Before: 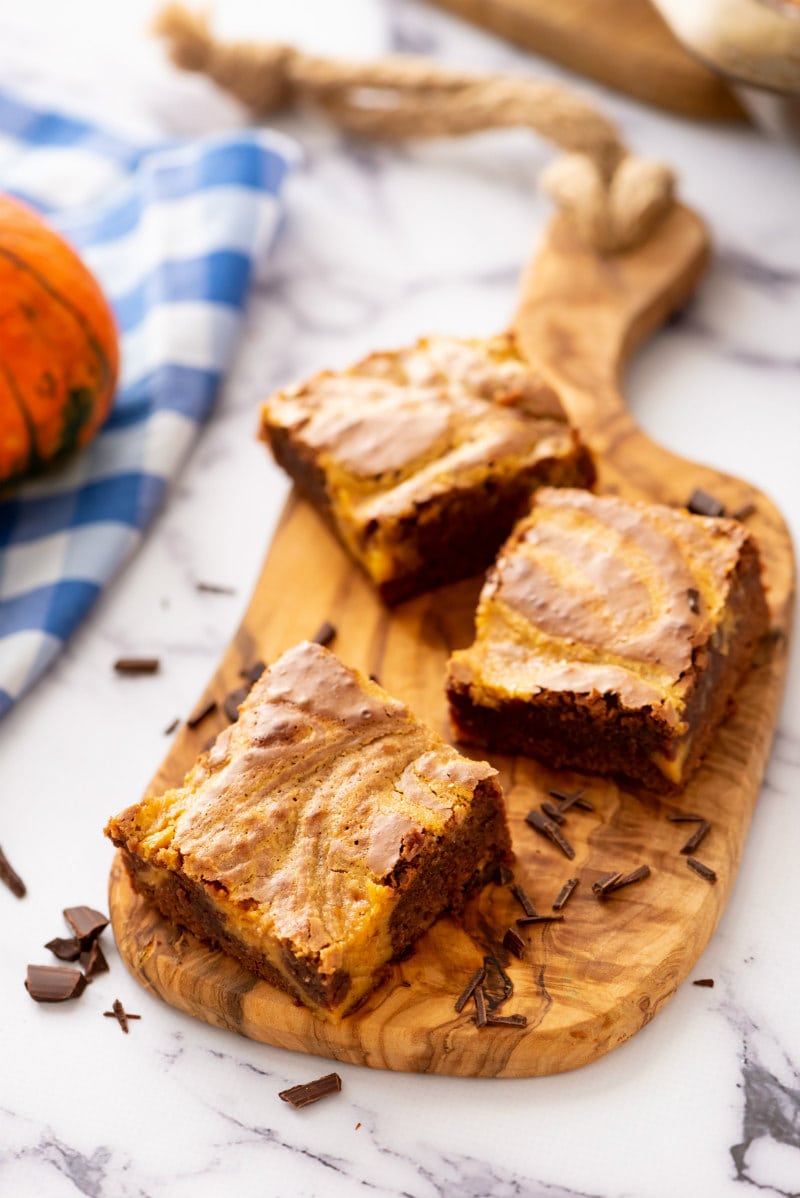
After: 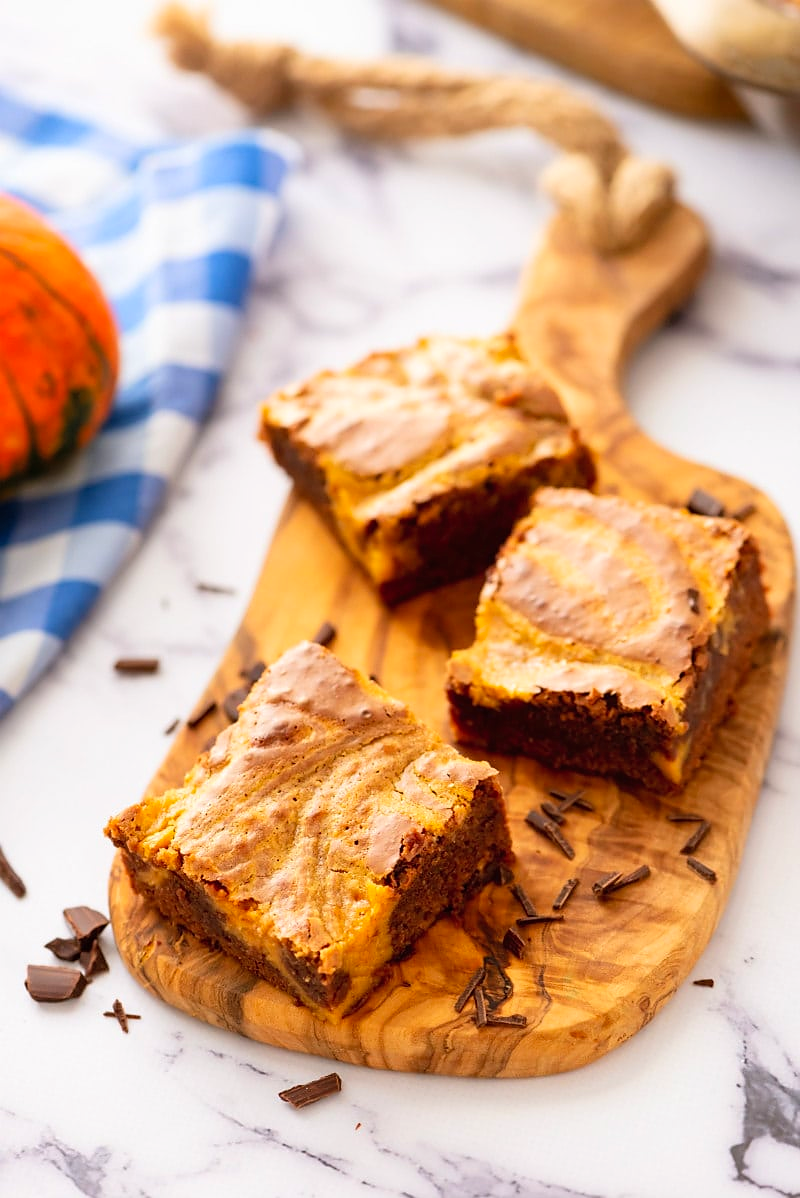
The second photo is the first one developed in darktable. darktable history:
sharpen: radius 0.976, amount 0.608
contrast brightness saturation: contrast 0.073, brightness 0.077, saturation 0.181
